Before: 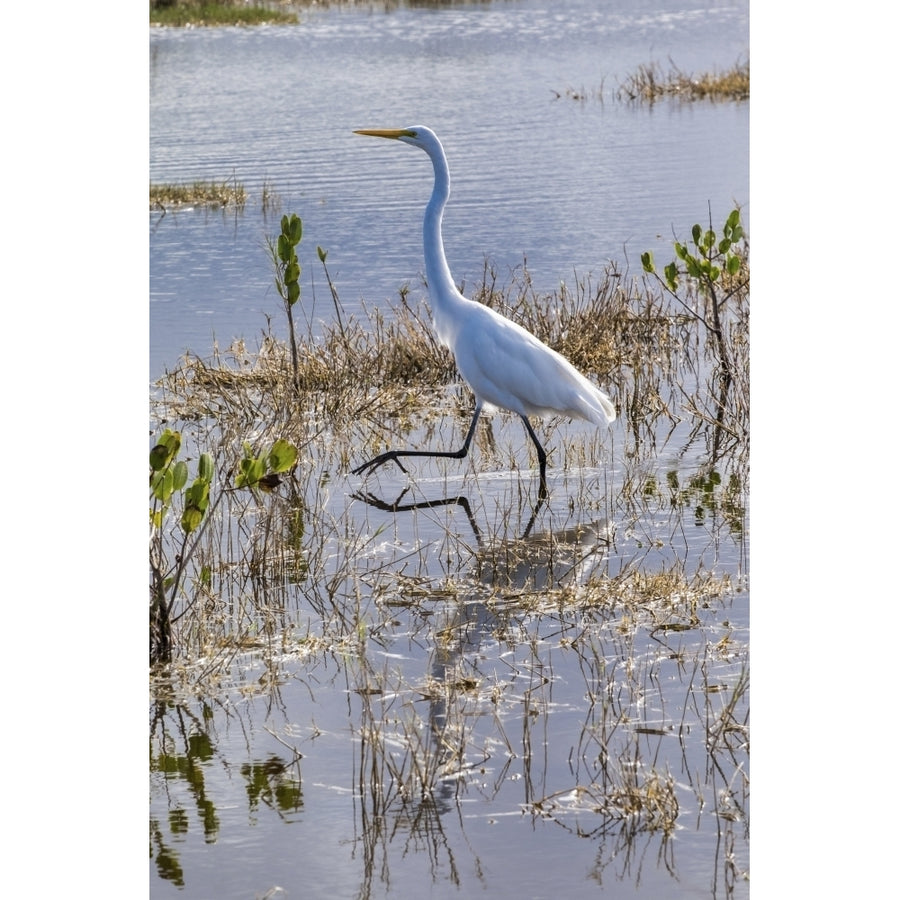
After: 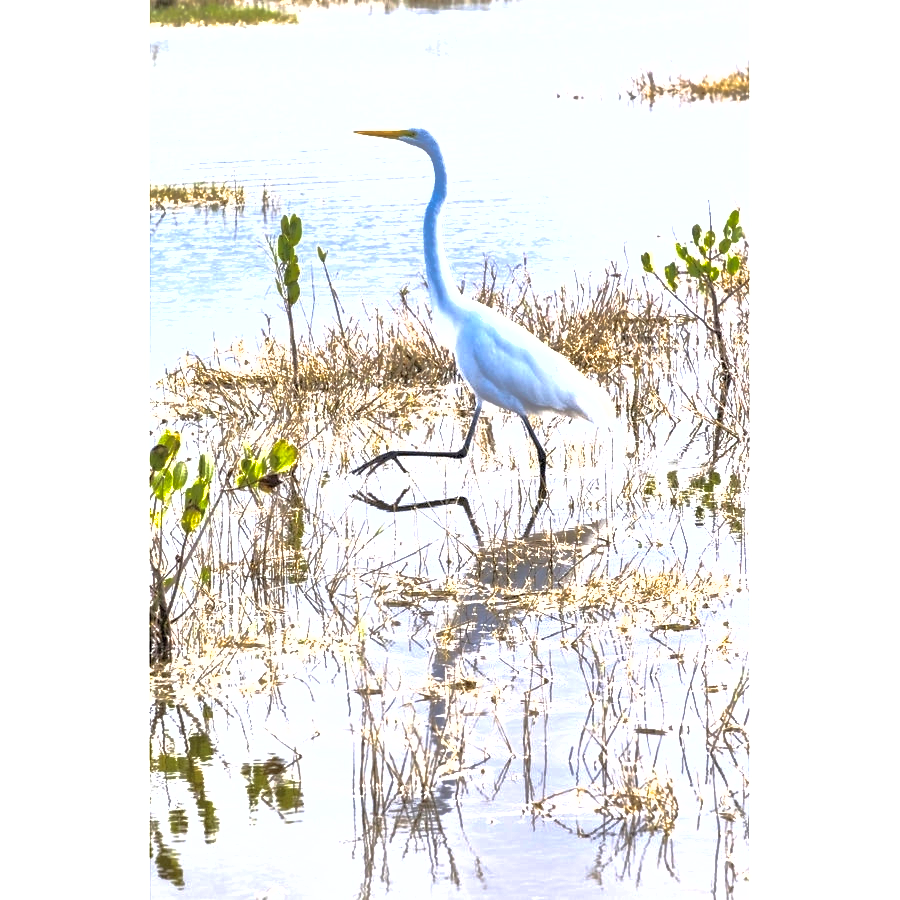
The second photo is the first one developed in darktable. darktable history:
exposure: black level correction 0, exposure 1 EV, compensate exposure bias true, compensate highlight preservation false
tone equalizer: -8 EV -0.755 EV, -7 EV -0.677 EV, -6 EV -0.591 EV, -5 EV -0.365 EV, -3 EV 0.402 EV, -2 EV 0.6 EV, -1 EV 0.693 EV, +0 EV 0.76 EV
shadows and highlights: highlights color adjustment 31.89%
